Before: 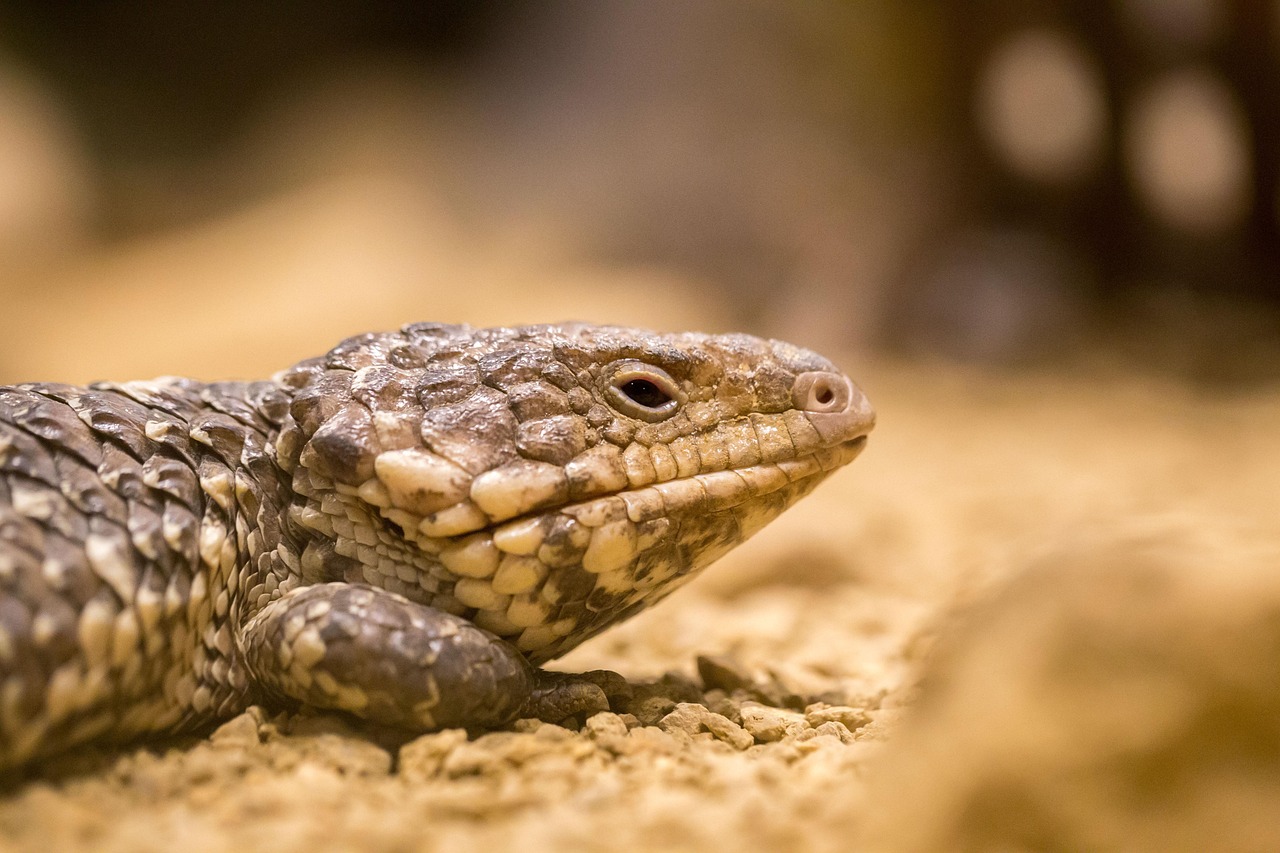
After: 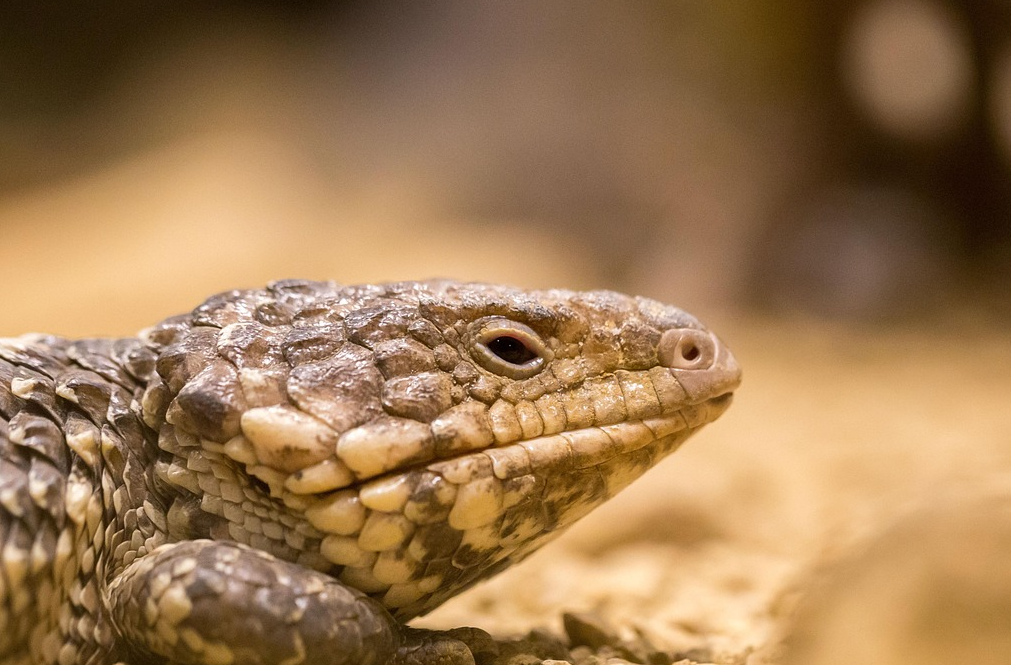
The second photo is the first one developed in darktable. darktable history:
crop and rotate: left 10.515%, top 5.15%, right 10.456%, bottom 16.867%
